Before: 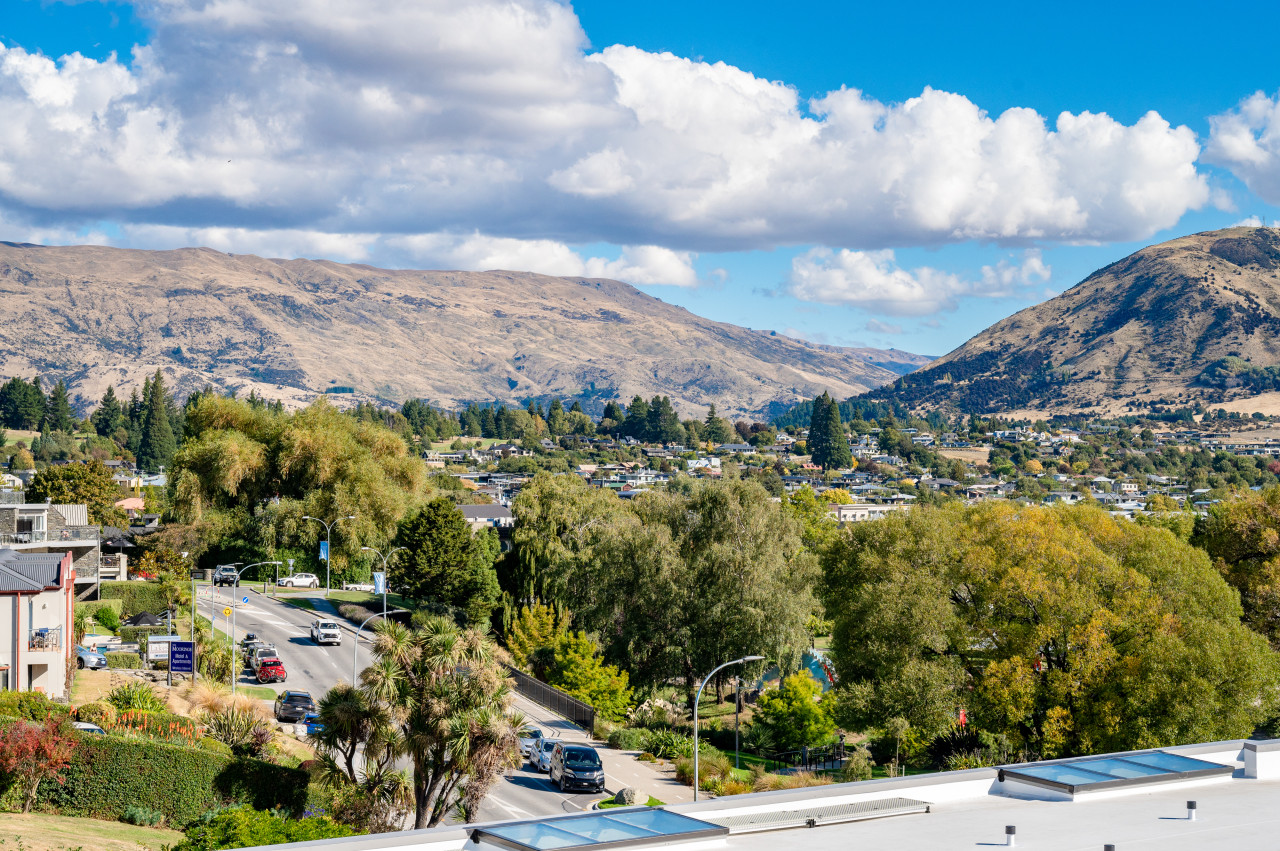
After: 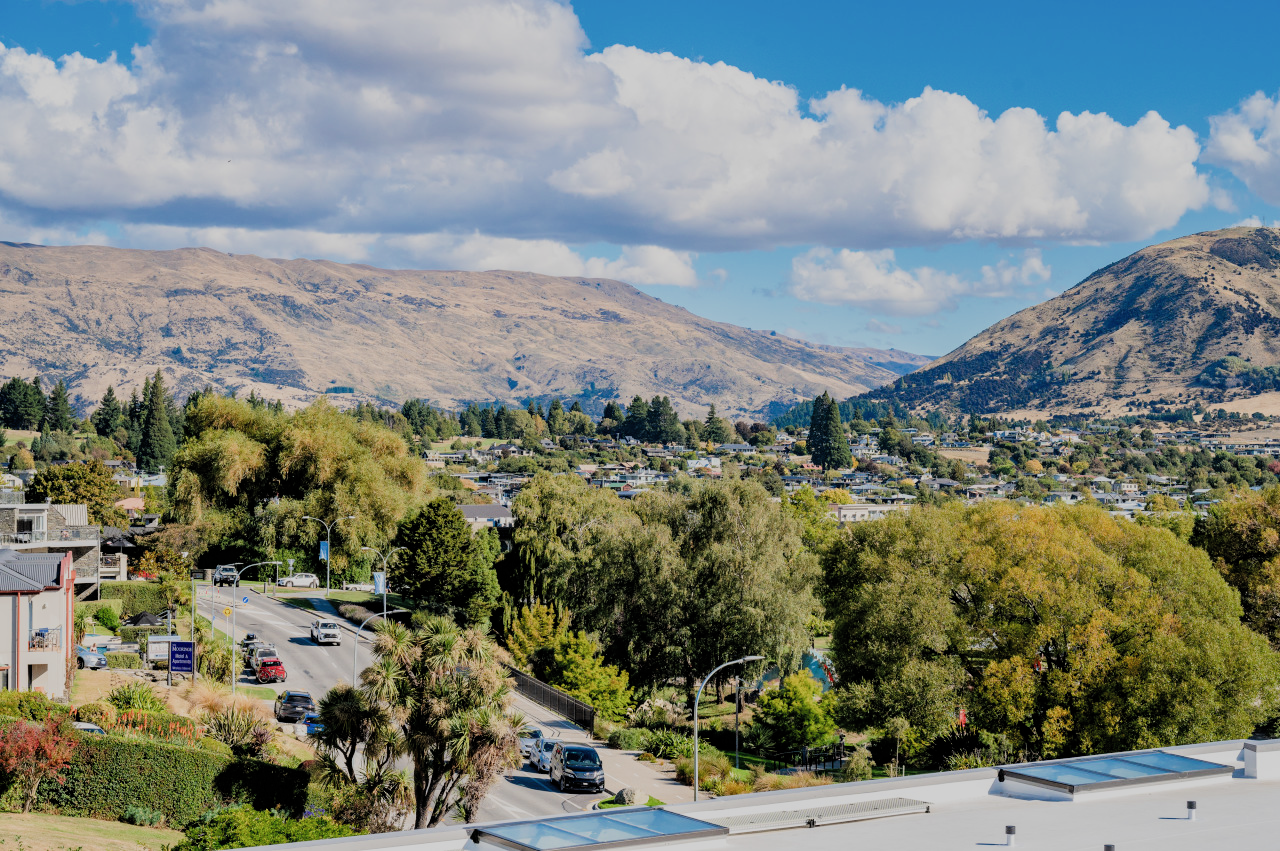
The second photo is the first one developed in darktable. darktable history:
filmic rgb: black relative exposure -7.17 EV, white relative exposure 5.36 EV, hardness 3.02, add noise in highlights 0.001, color science v3 (2019), use custom middle-gray values true, contrast in highlights soft
